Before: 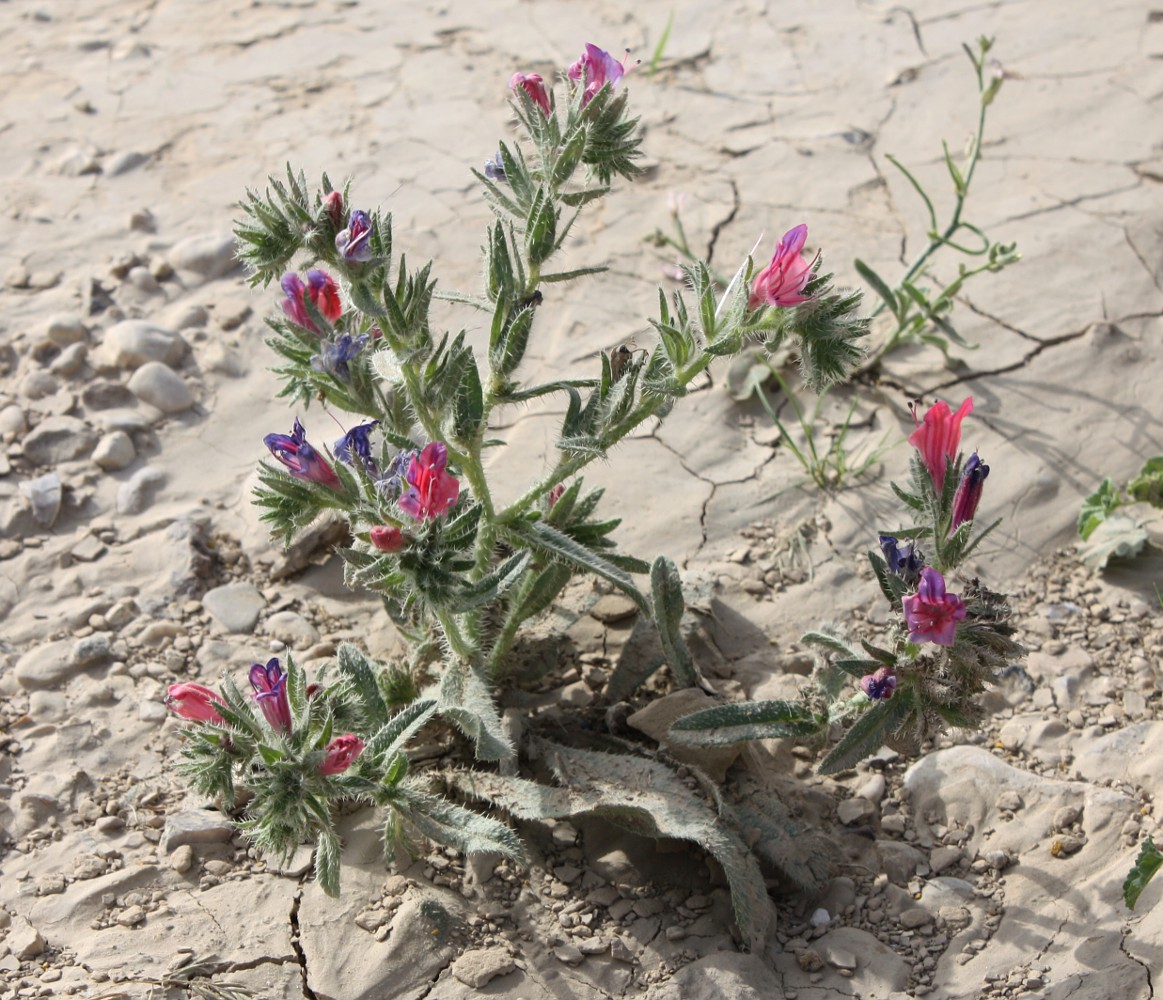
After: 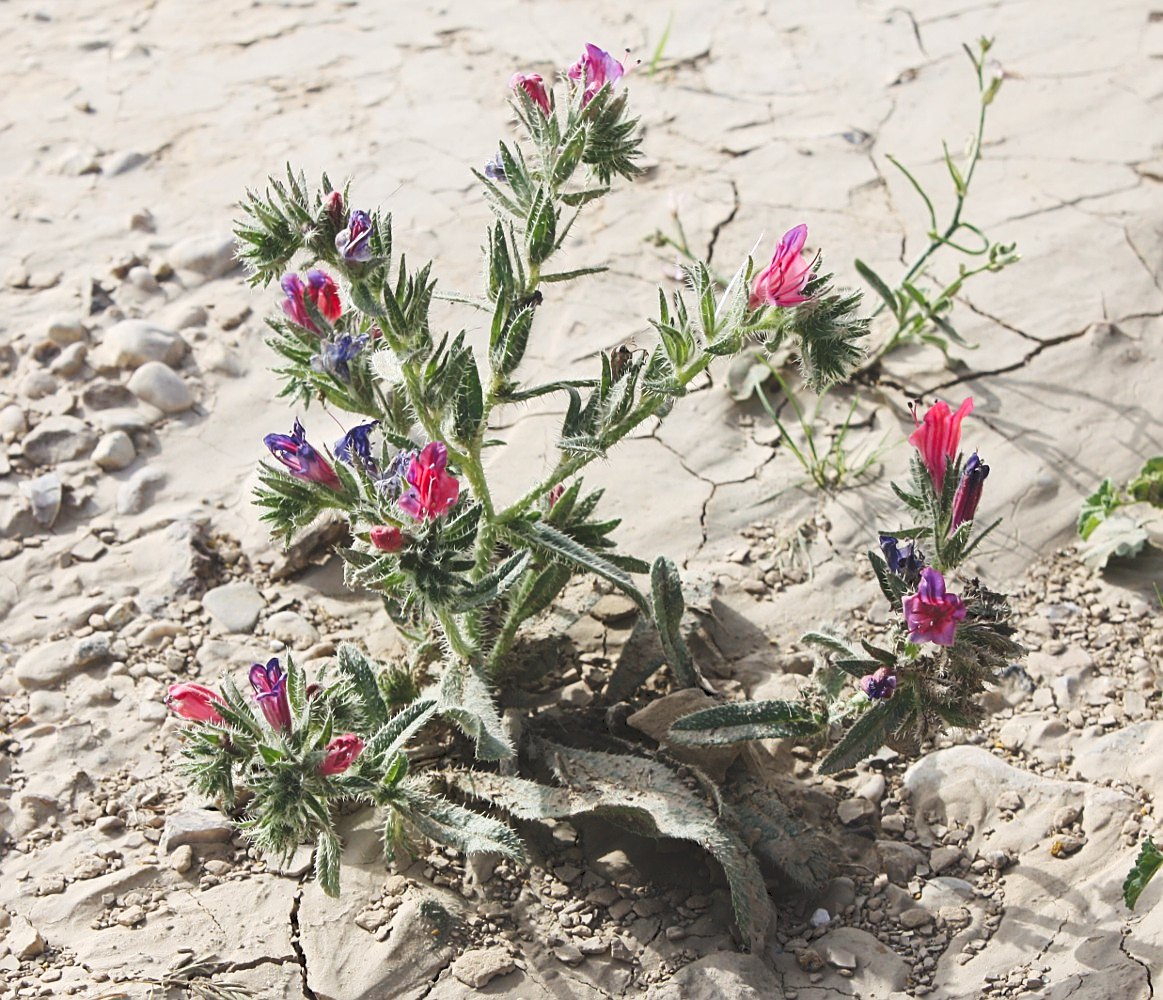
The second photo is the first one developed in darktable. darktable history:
tone curve: curves: ch0 [(0, 0) (0.003, 0.117) (0.011, 0.125) (0.025, 0.133) (0.044, 0.144) (0.069, 0.152) (0.1, 0.167) (0.136, 0.186) (0.177, 0.21) (0.224, 0.244) (0.277, 0.295) (0.335, 0.357) (0.399, 0.445) (0.468, 0.531) (0.543, 0.629) (0.623, 0.716) (0.709, 0.803) (0.801, 0.876) (0.898, 0.939) (1, 1)], preserve colors none
sharpen: on, module defaults
